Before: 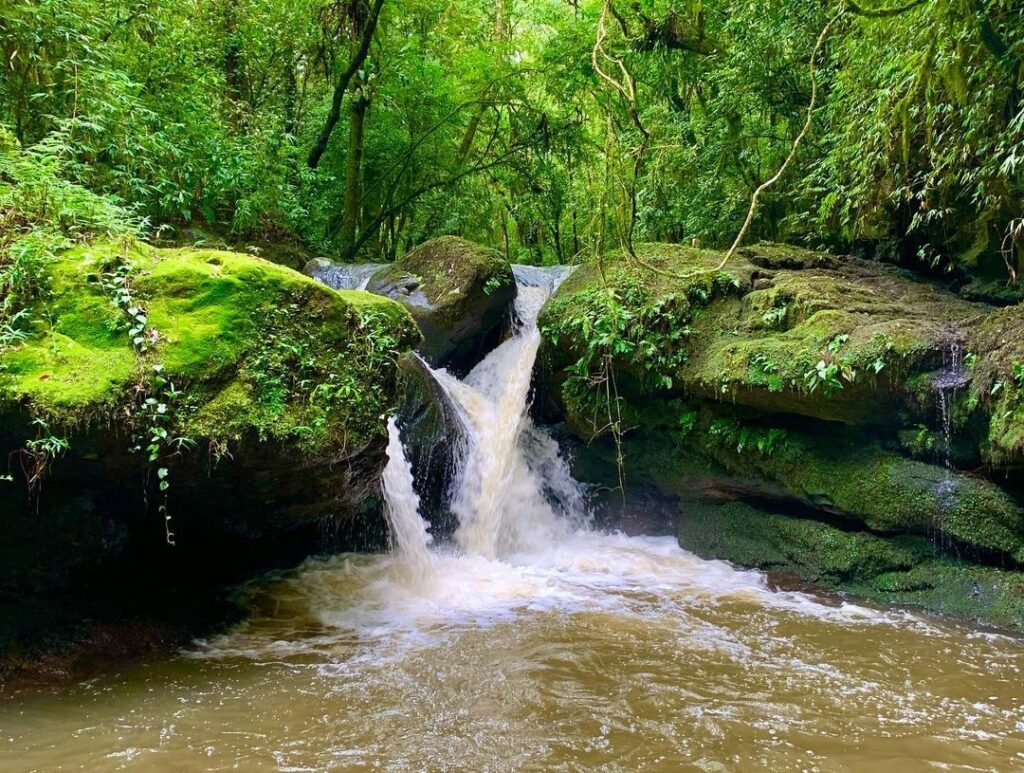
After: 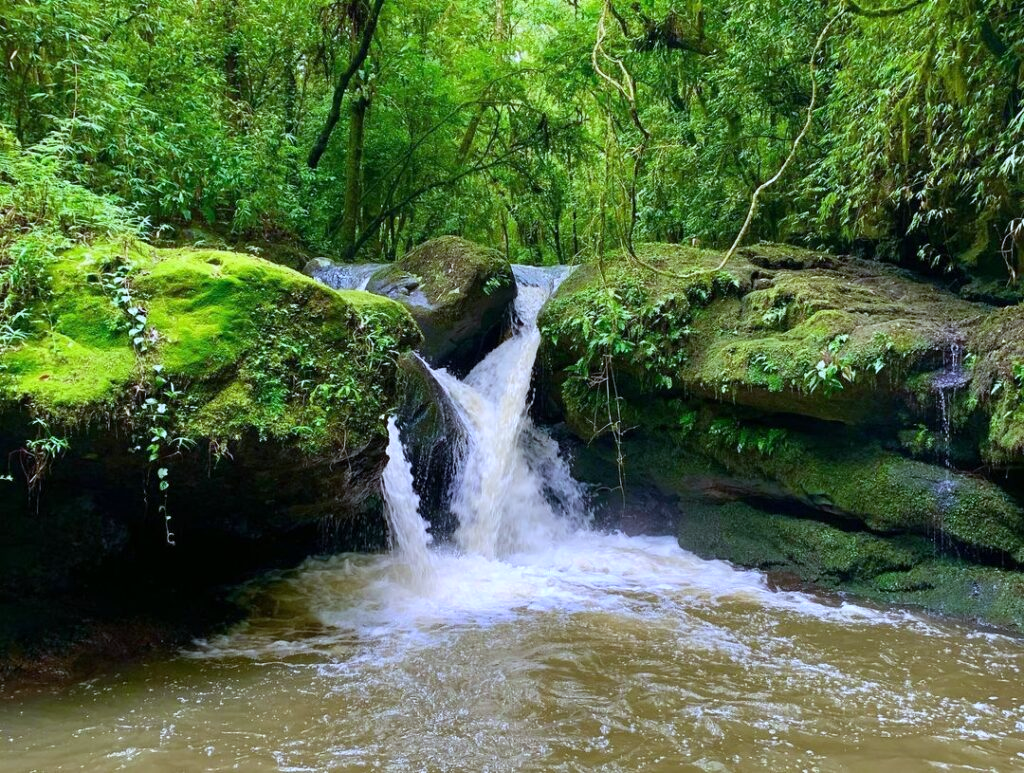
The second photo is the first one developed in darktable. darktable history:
white balance: red 0.926, green 1.003, blue 1.133
color correction: highlights a* -0.182, highlights b* -0.124
